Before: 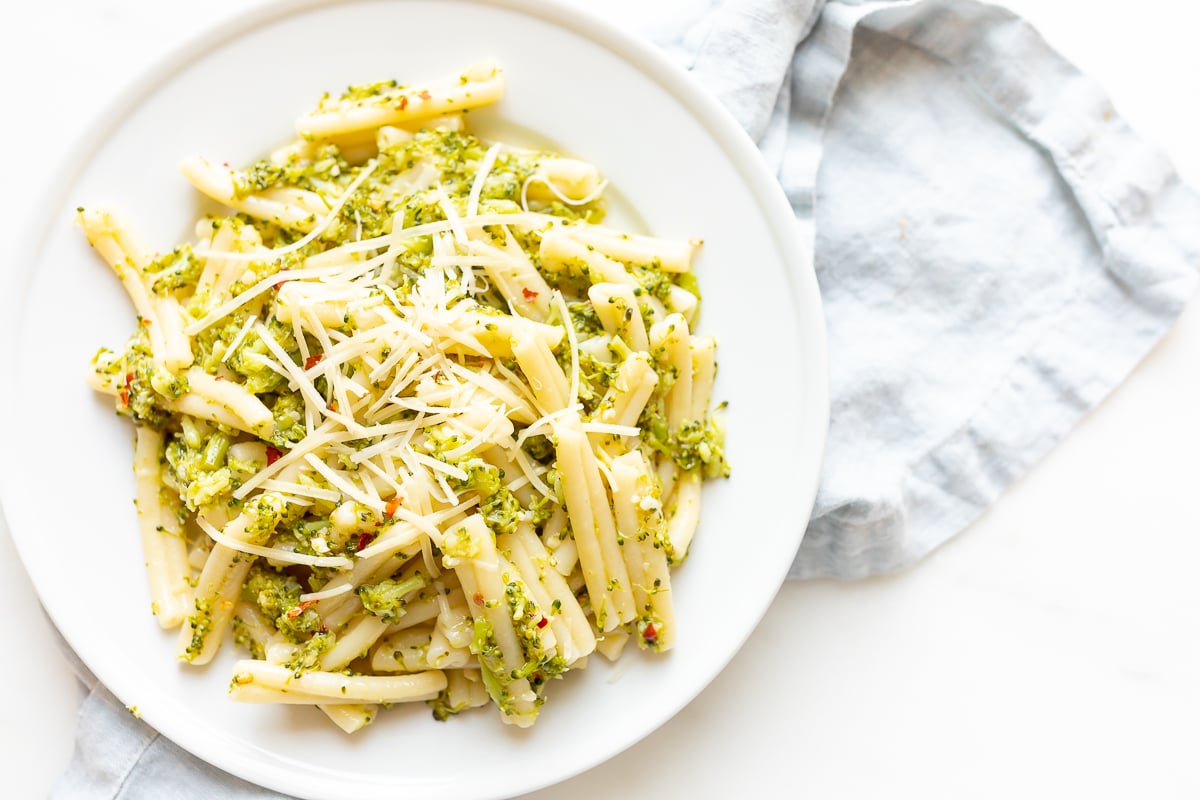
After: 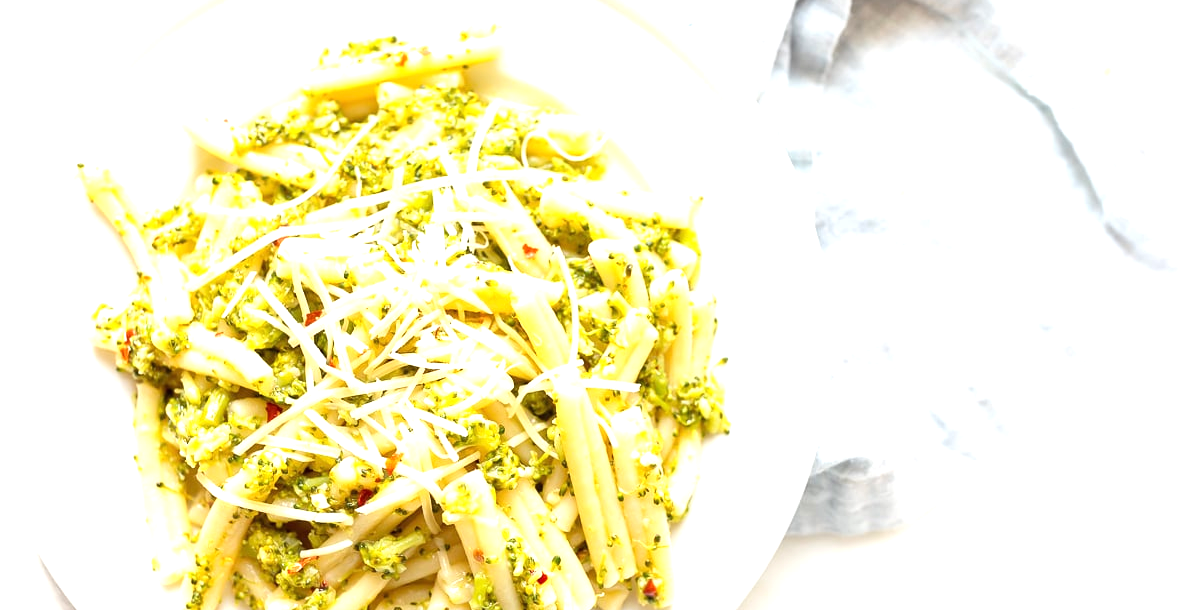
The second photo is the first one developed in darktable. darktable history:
crop: top 5.609%, bottom 18.068%
exposure: black level correction 0, exposure 0.694 EV, compensate highlight preservation false
